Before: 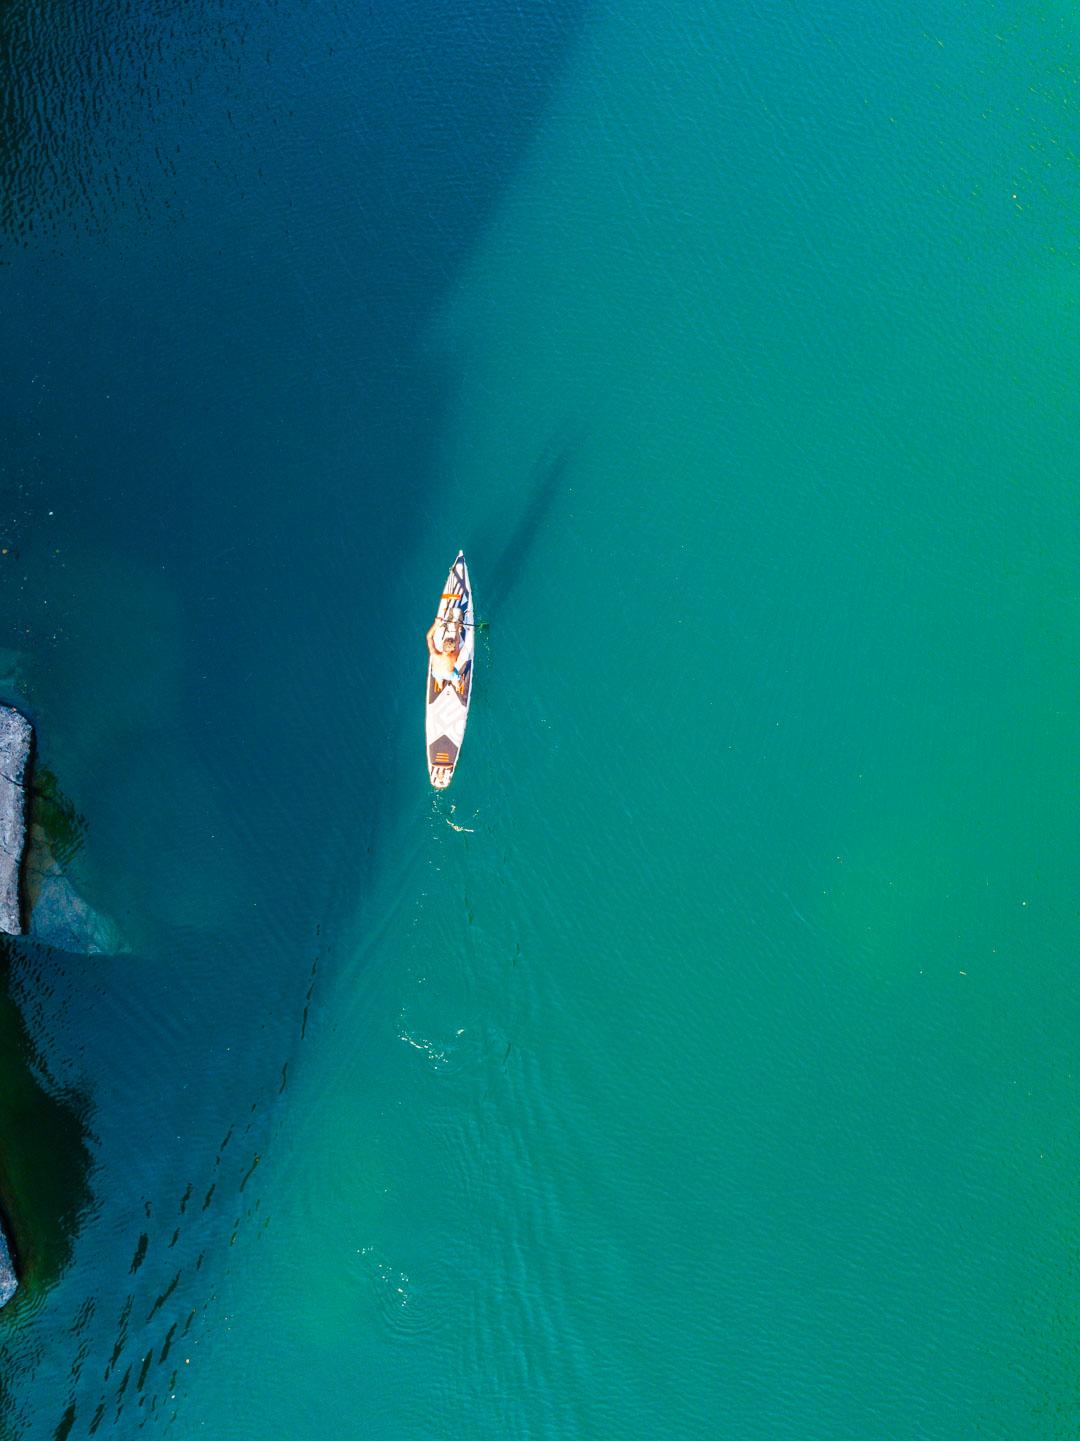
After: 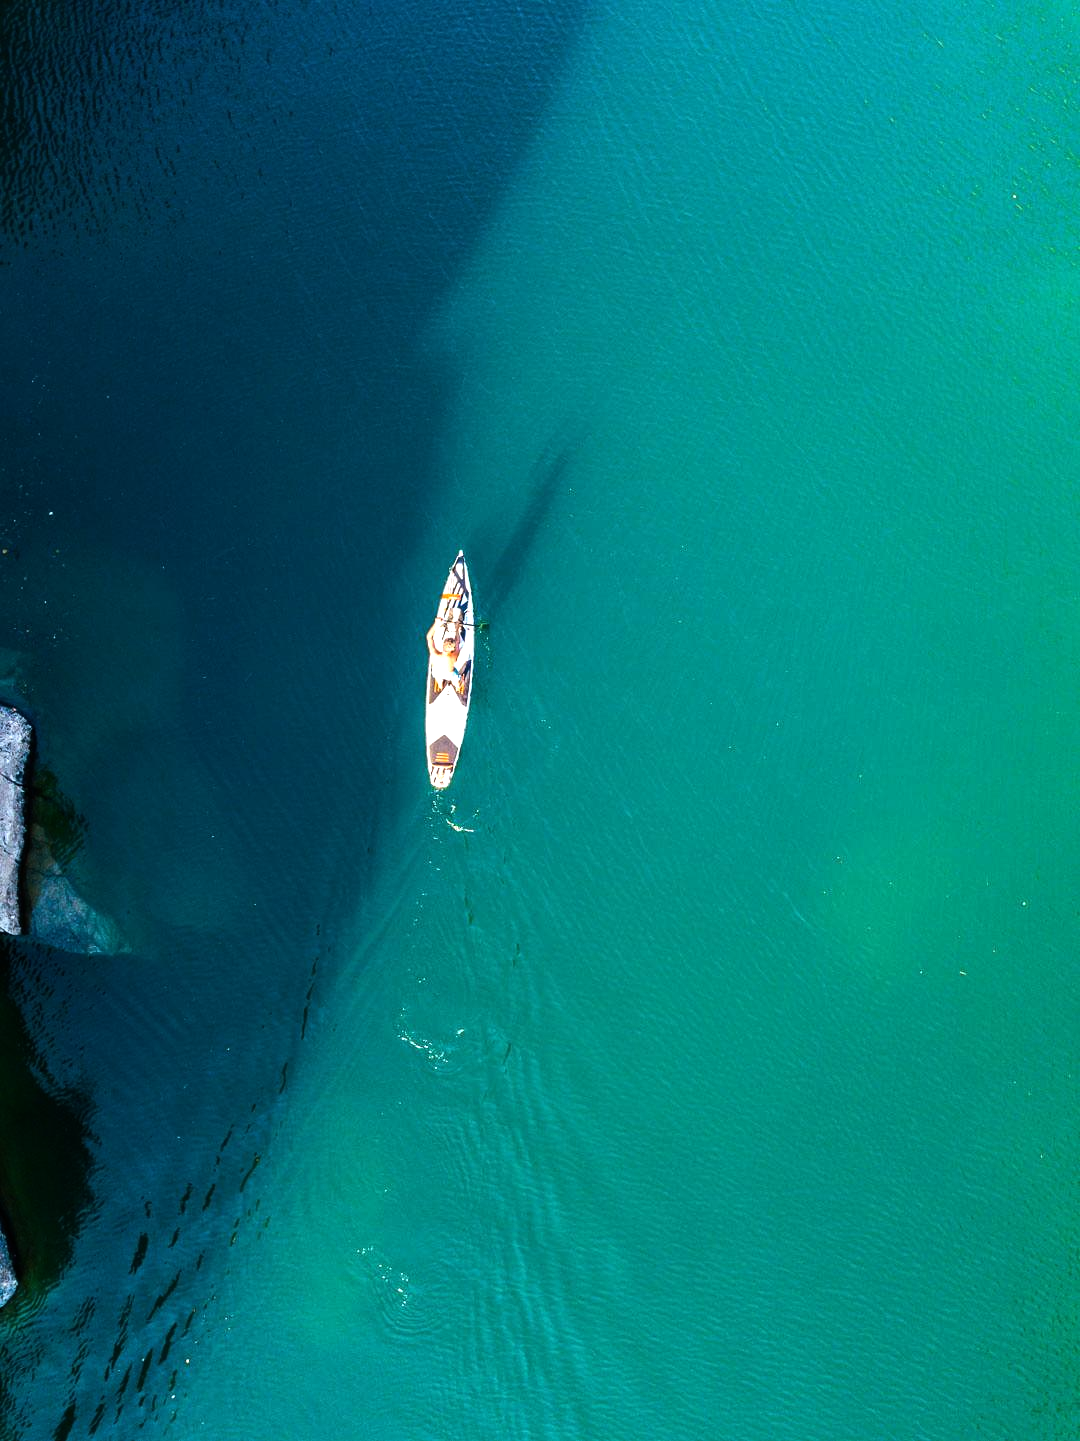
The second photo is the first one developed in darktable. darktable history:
exposure: exposure -0.214 EV, compensate exposure bias true, compensate highlight preservation false
tone equalizer: -8 EV -1.08 EV, -7 EV -1.01 EV, -6 EV -0.849 EV, -5 EV -0.552 EV, -3 EV 0.565 EV, -2 EV 0.879 EV, -1 EV 1 EV, +0 EV 1.07 EV, edges refinement/feathering 500, mask exposure compensation -1.57 EV, preserve details no
